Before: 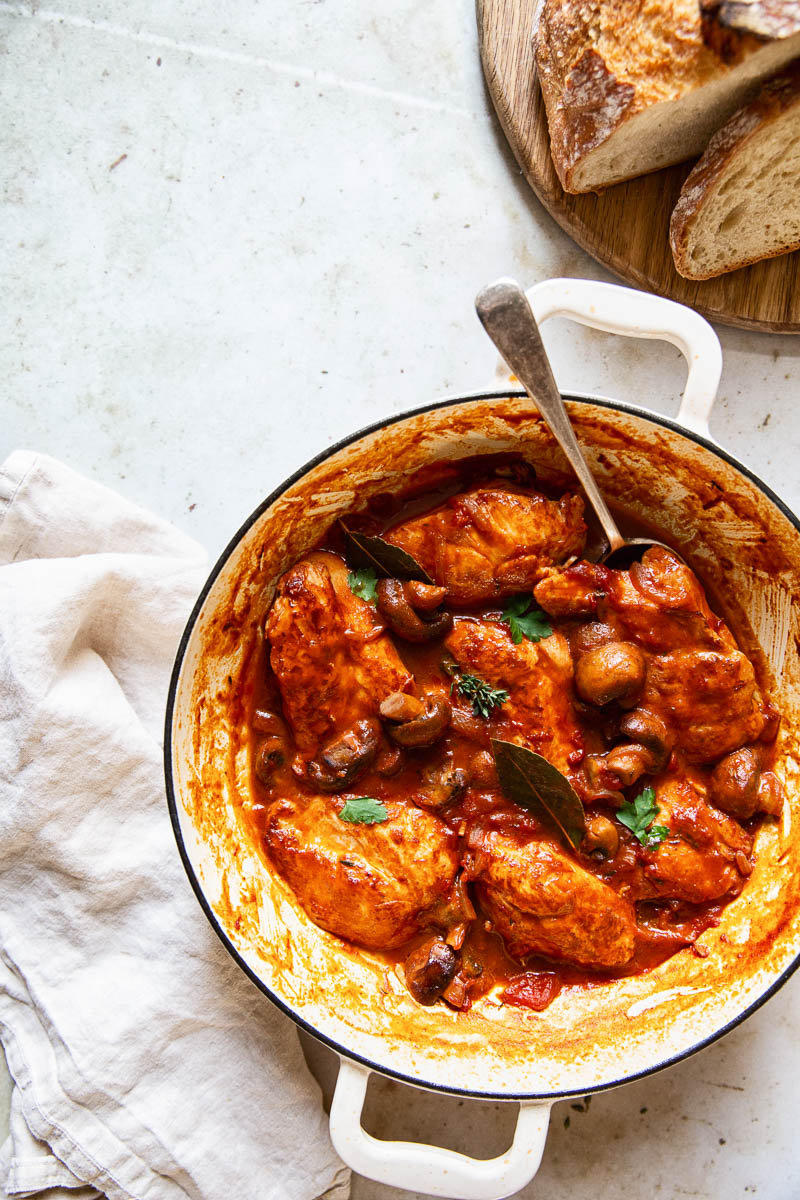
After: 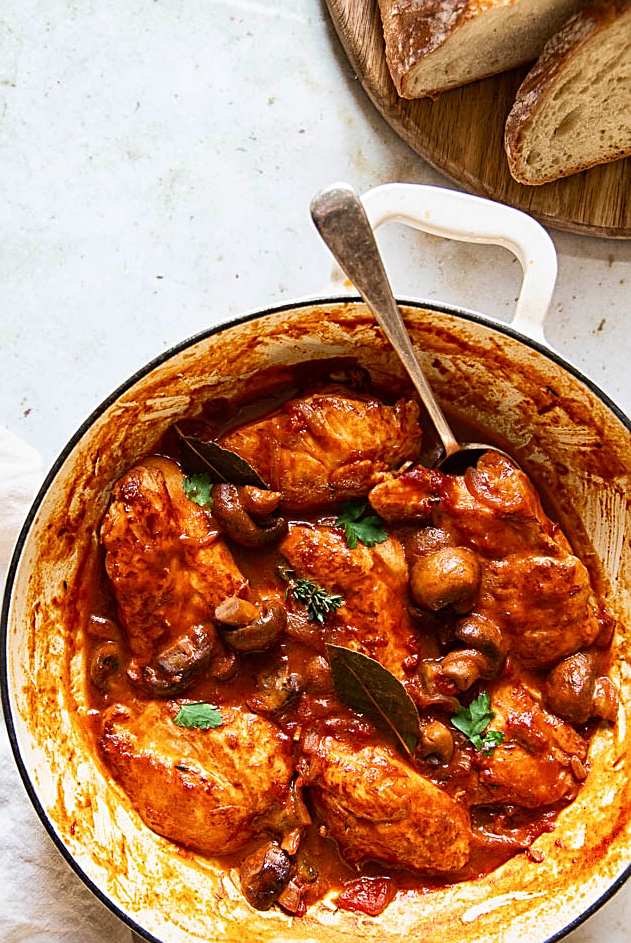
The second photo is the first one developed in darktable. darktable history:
velvia: on, module defaults
sharpen: on, module defaults
crop and rotate: left 20.676%, top 7.95%, right 0.434%, bottom 13.449%
